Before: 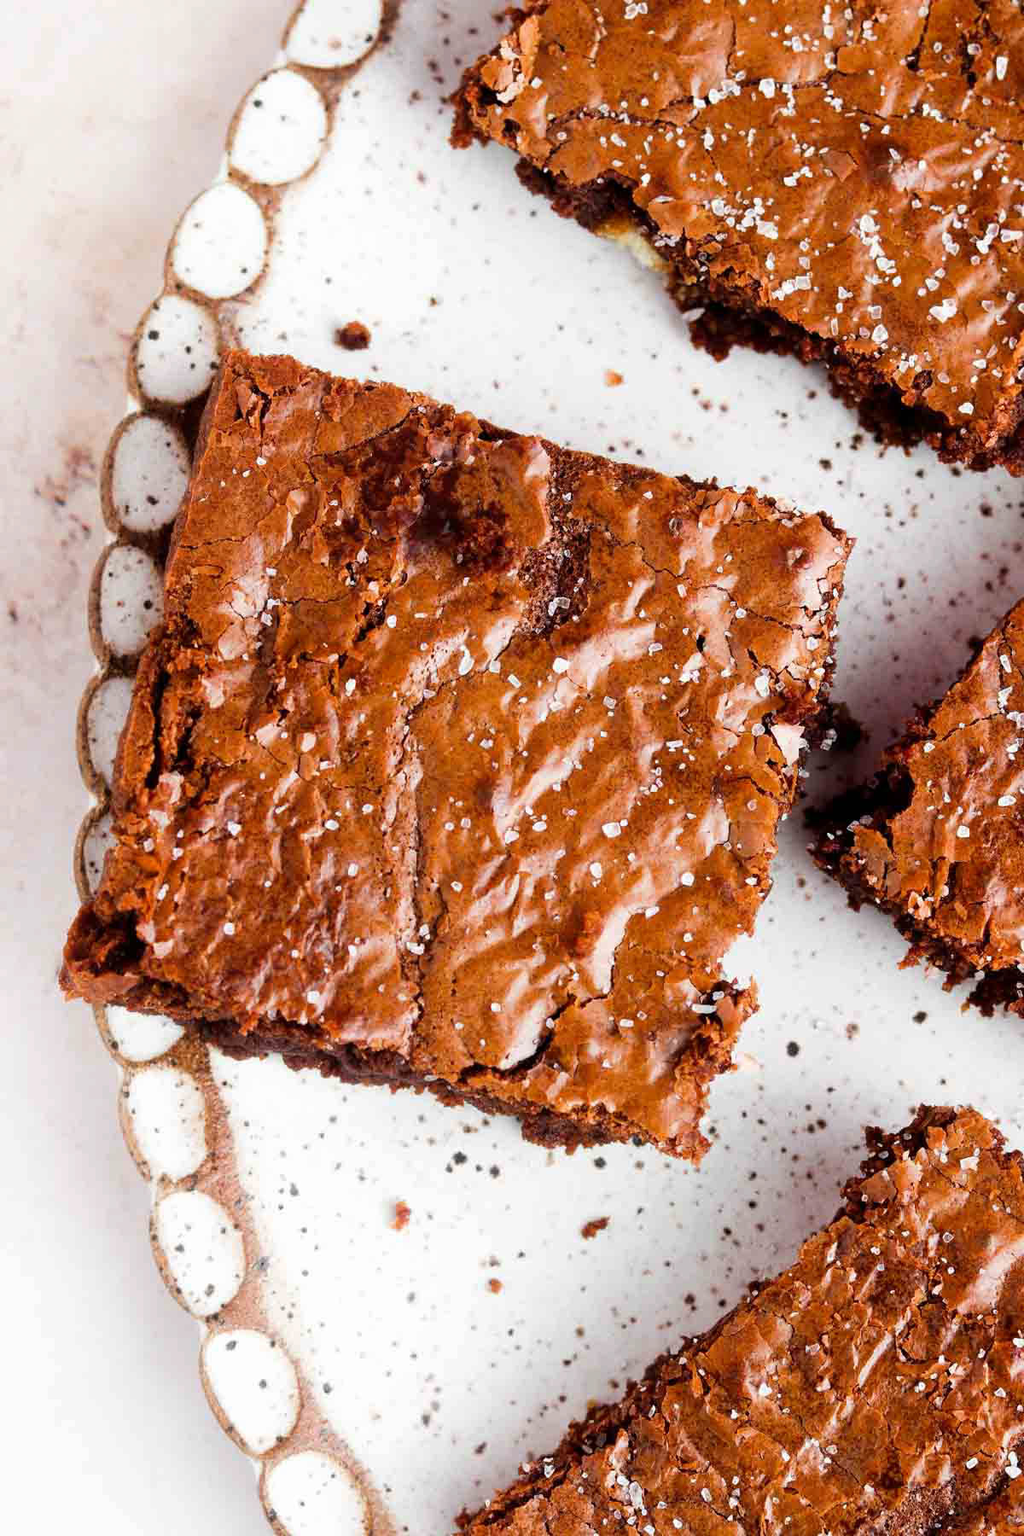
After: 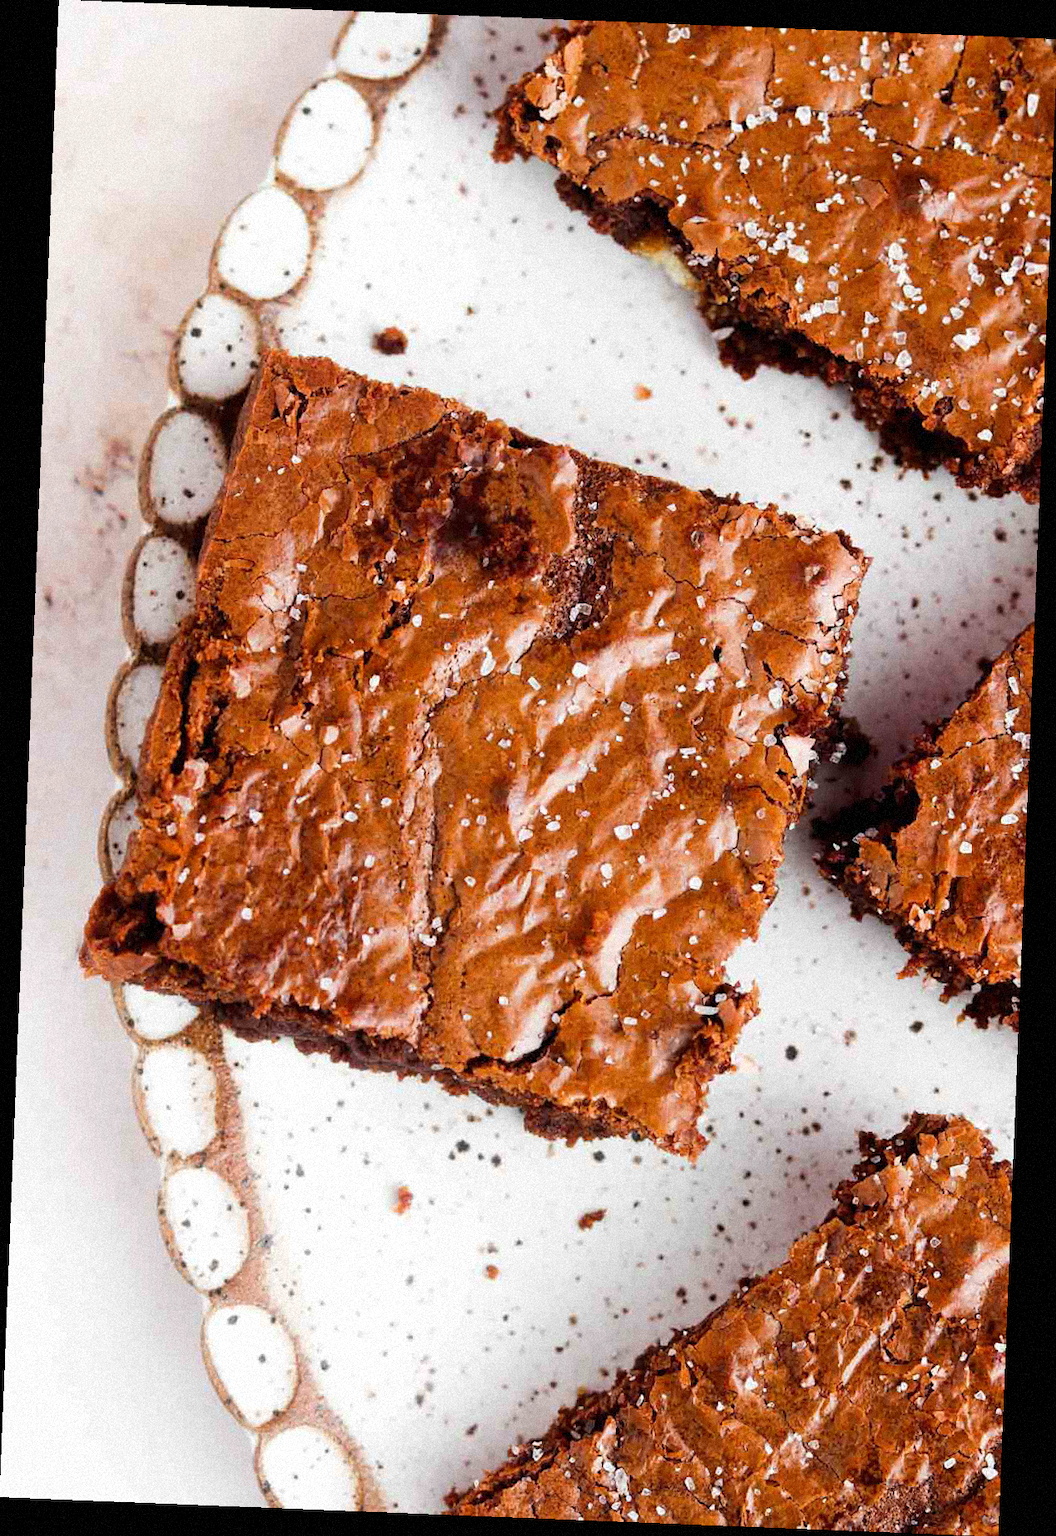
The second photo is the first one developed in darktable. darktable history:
grain: mid-tones bias 0%
rotate and perspective: rotation 2.27°, automatic cropping off
